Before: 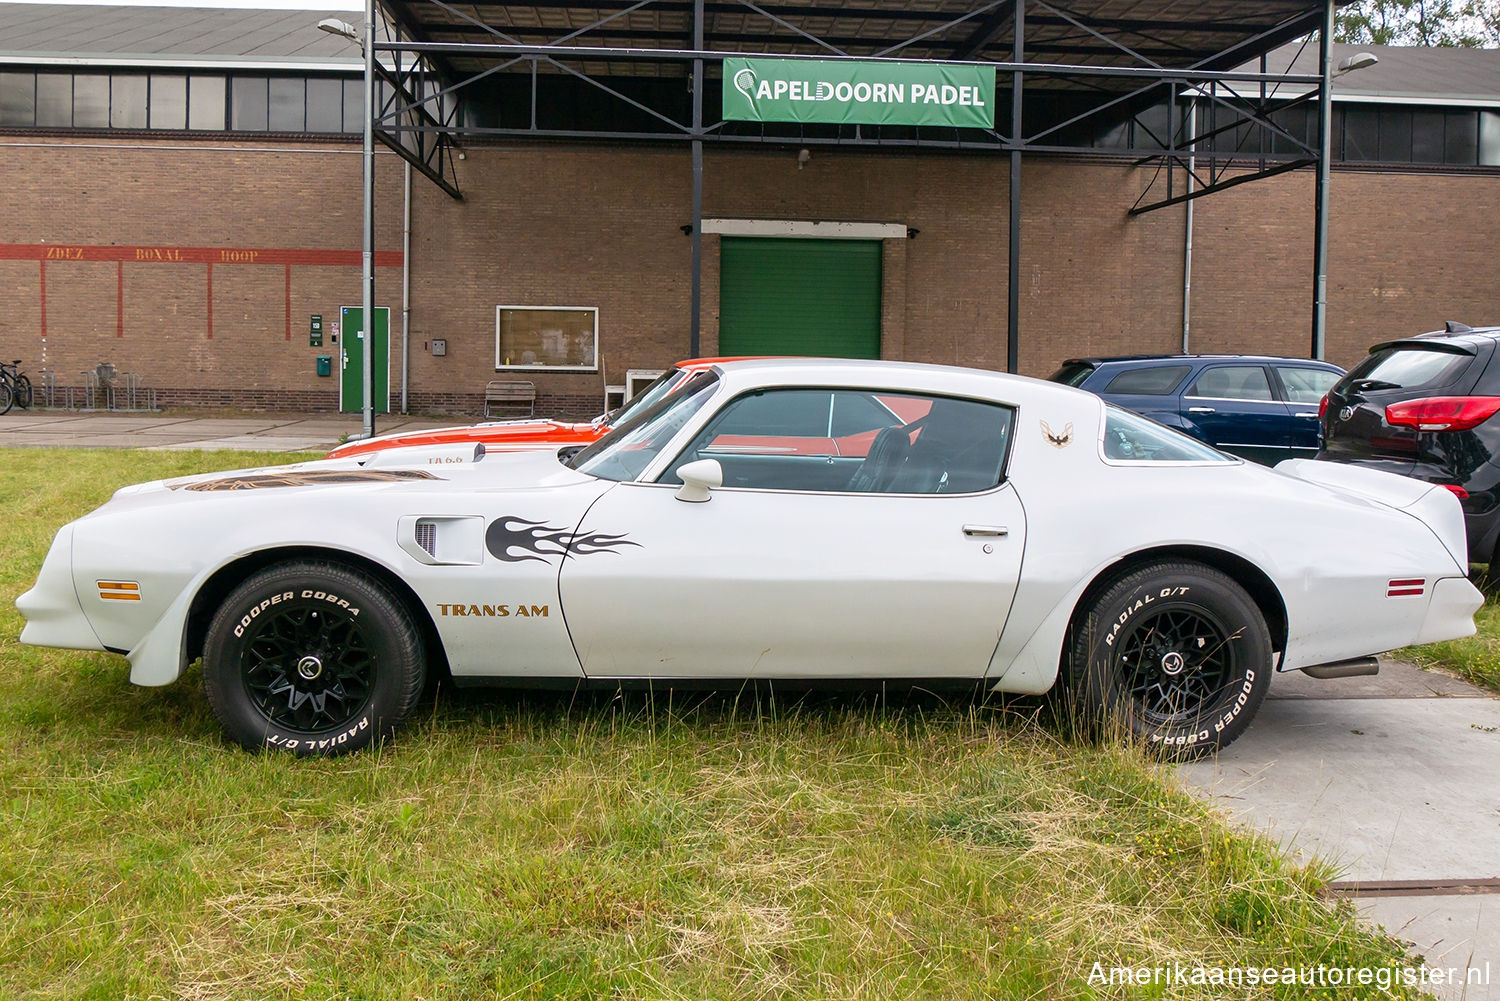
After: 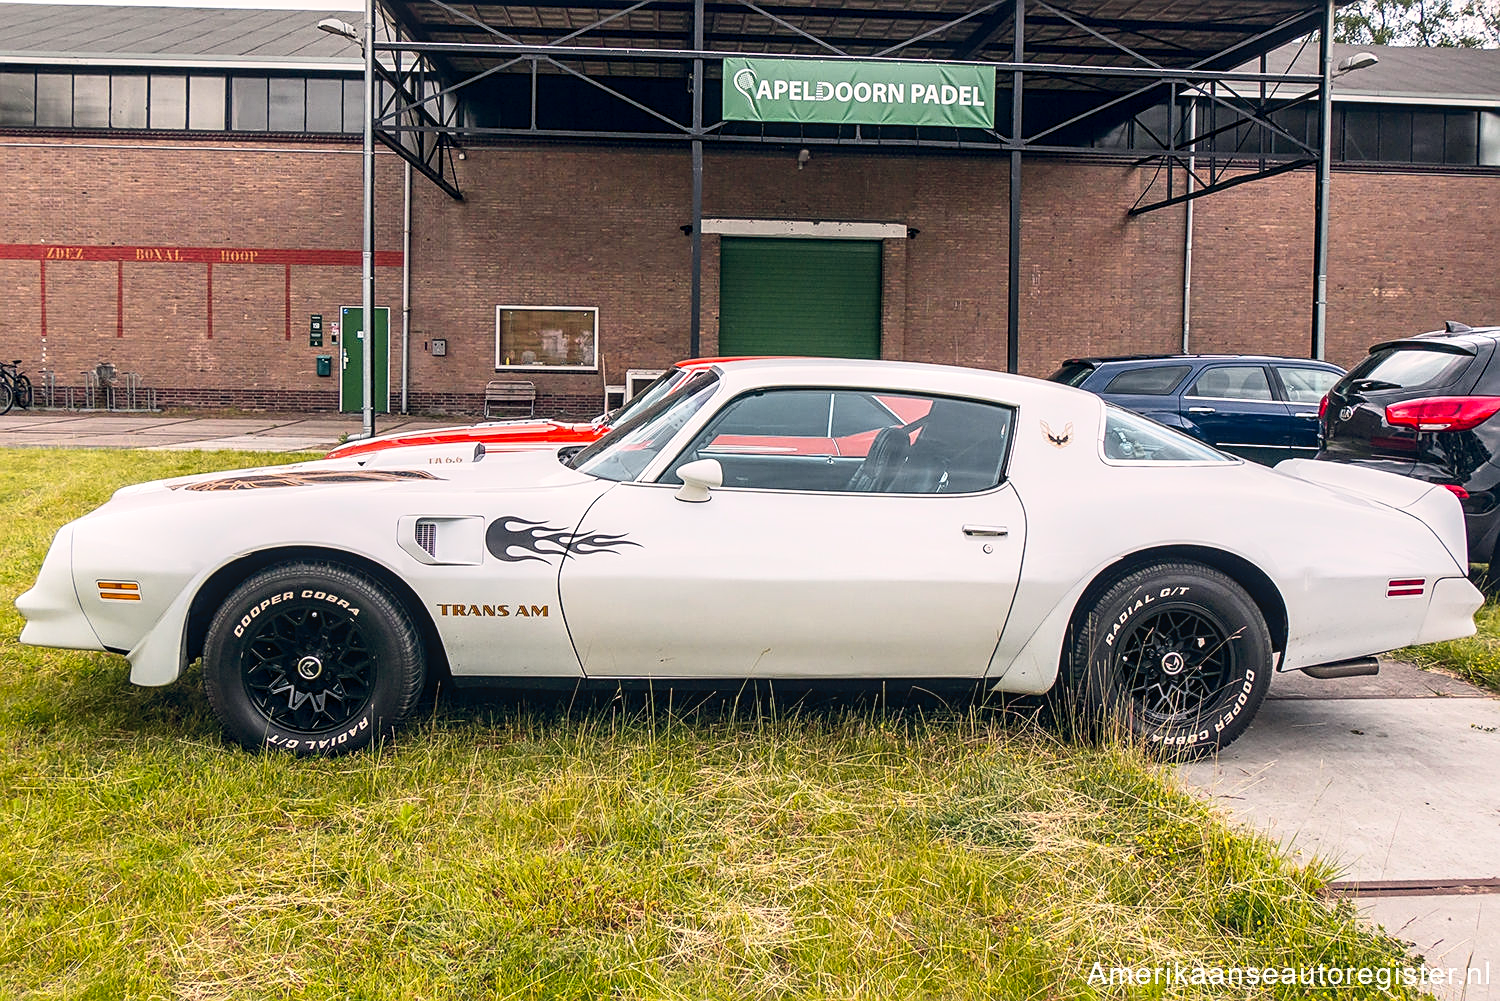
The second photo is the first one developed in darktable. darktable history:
sharpen: on, module defaults
color balance rgb: shadows lift › hue 87.51°, highlights gain › chroma 1.62%, highlights gain › hue 55.1°, global offset › chroma 0.1%, global offset › hue 253.66°, linear chroma grading › global chroma 0.5%
local contrast: on, module defaults
tone curve: curves: ch0 [(0, 0.003) (0.117, 0.101) (0.257, 0.246) (0.408, 0.432) (0.632, 0.716) (0.795, 0.884) (1, 1)]; ch1 [(0, 0) (0.227, 0.197) (0.405, 0.421) (0.501, 0.501) (0.522, 0.526) (0.546, 0.564) (0.589, 0.602) (0.696, 0.761) (0.976, 0.992)]; ch2 [(0, 0) (0.208, 0.176) (0.377, 0.38) (0.5, 0.5) (0.537, 0.534) (0.571, 0.577) (0.627, 0.64) (0.698, 0.76) (1, 1)], color space Lab, independent channels, preserve colors none
